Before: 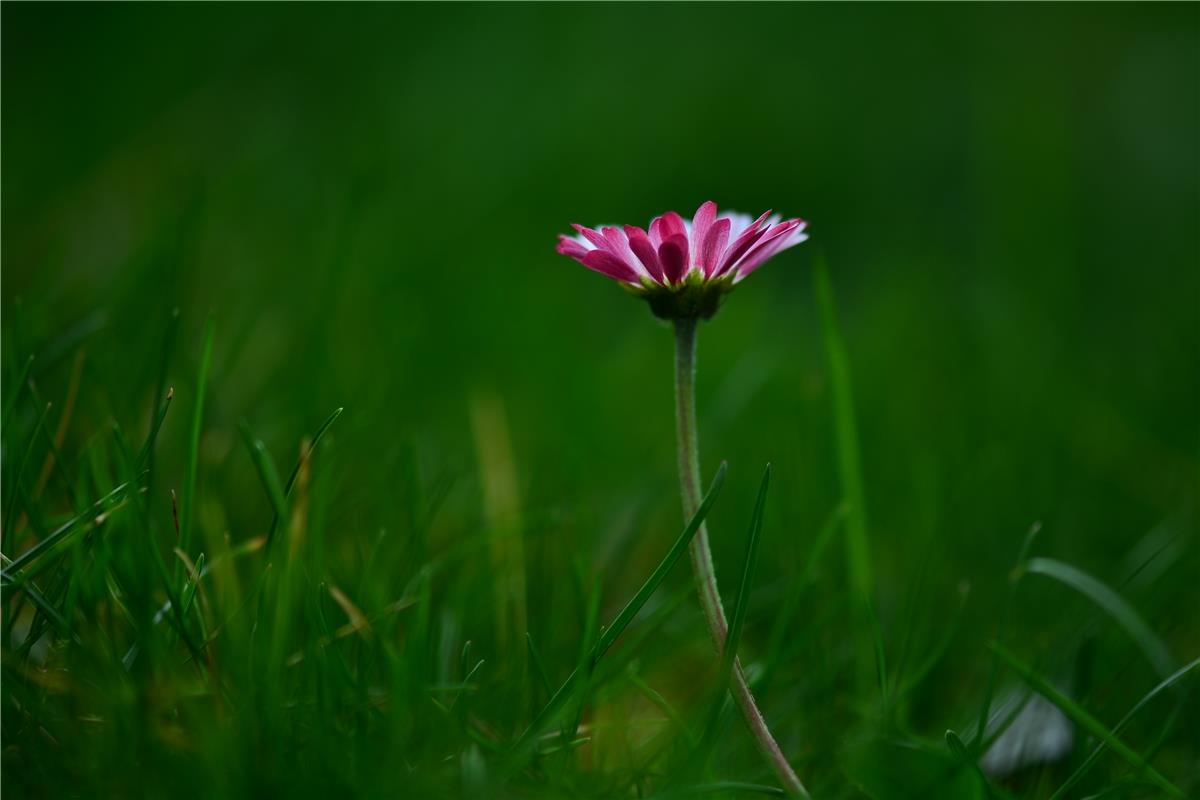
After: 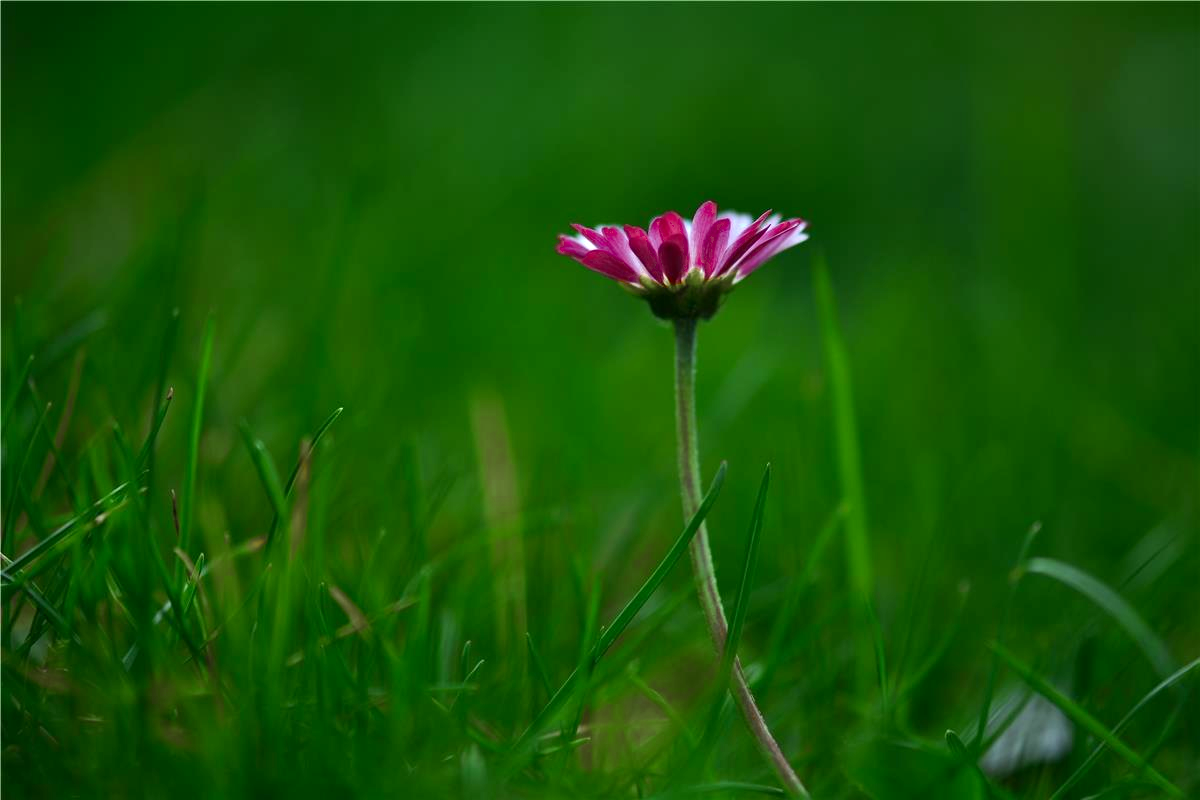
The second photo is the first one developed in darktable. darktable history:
color zones: curves: ch0 [(0.11, 0.396) (0.195, 0.36) (0.25, 0.5) (0.303, 0.412) (0.357, 0.544) (0.75, 0.5) (0.967, 0.328)]; ch1 [(0, 0.468) (0.112, 0.512) (0.202, 0.6) (0.25, 0.5) (0.307, 0.352) (0.357, 0.544) (0.75, 0.5) (0.963, 0.524)]
exposure: exposure 0.564 EV, compensate exposure bias true, compensate highlight preservation false
